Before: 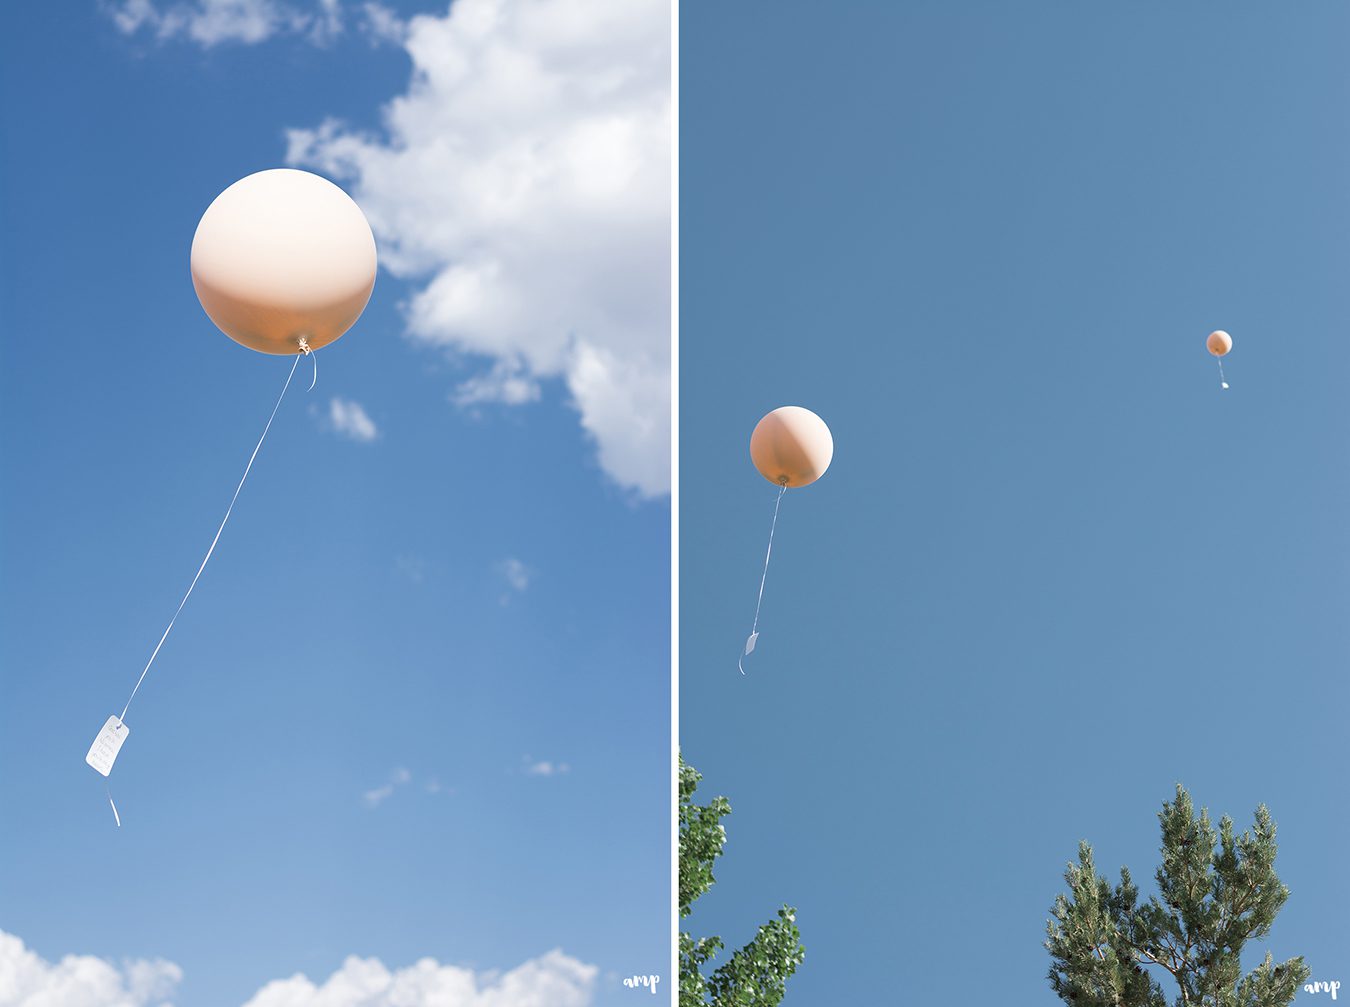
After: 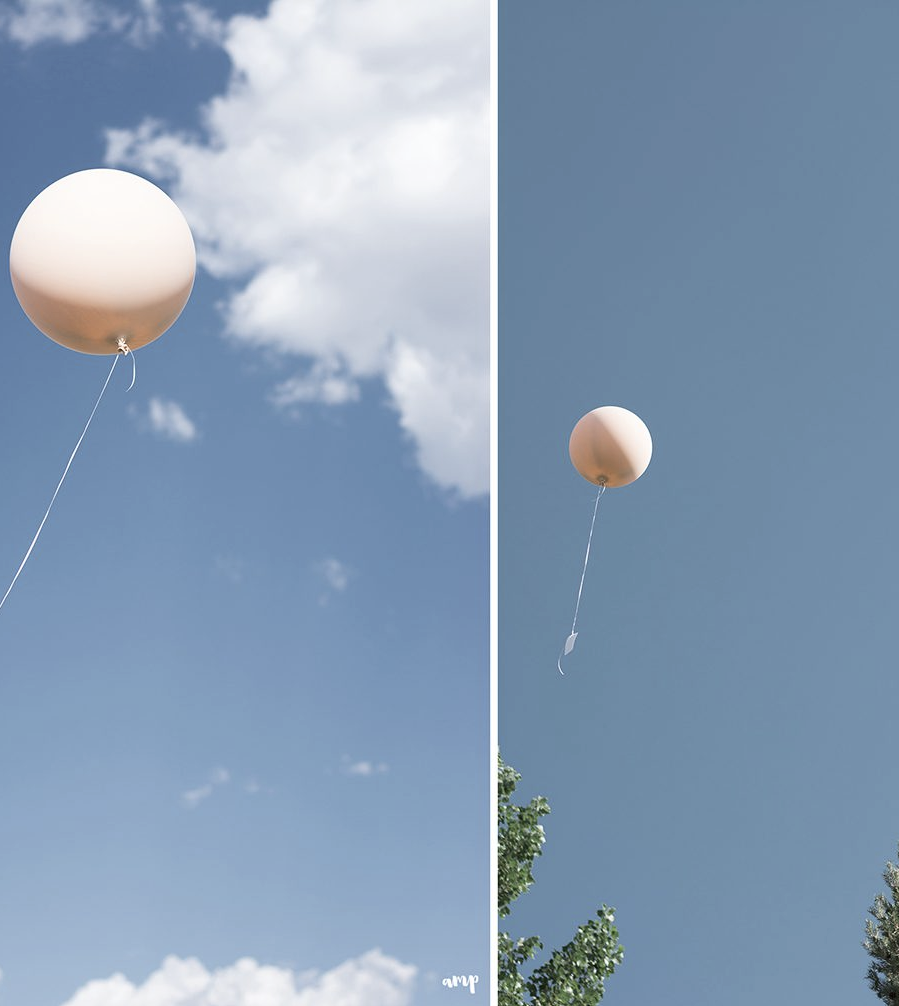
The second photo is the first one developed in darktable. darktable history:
crop and rotate: left 13.409%, right 19.924%
contrast brightness saturation: contrast 0.1, saturation -0.3
